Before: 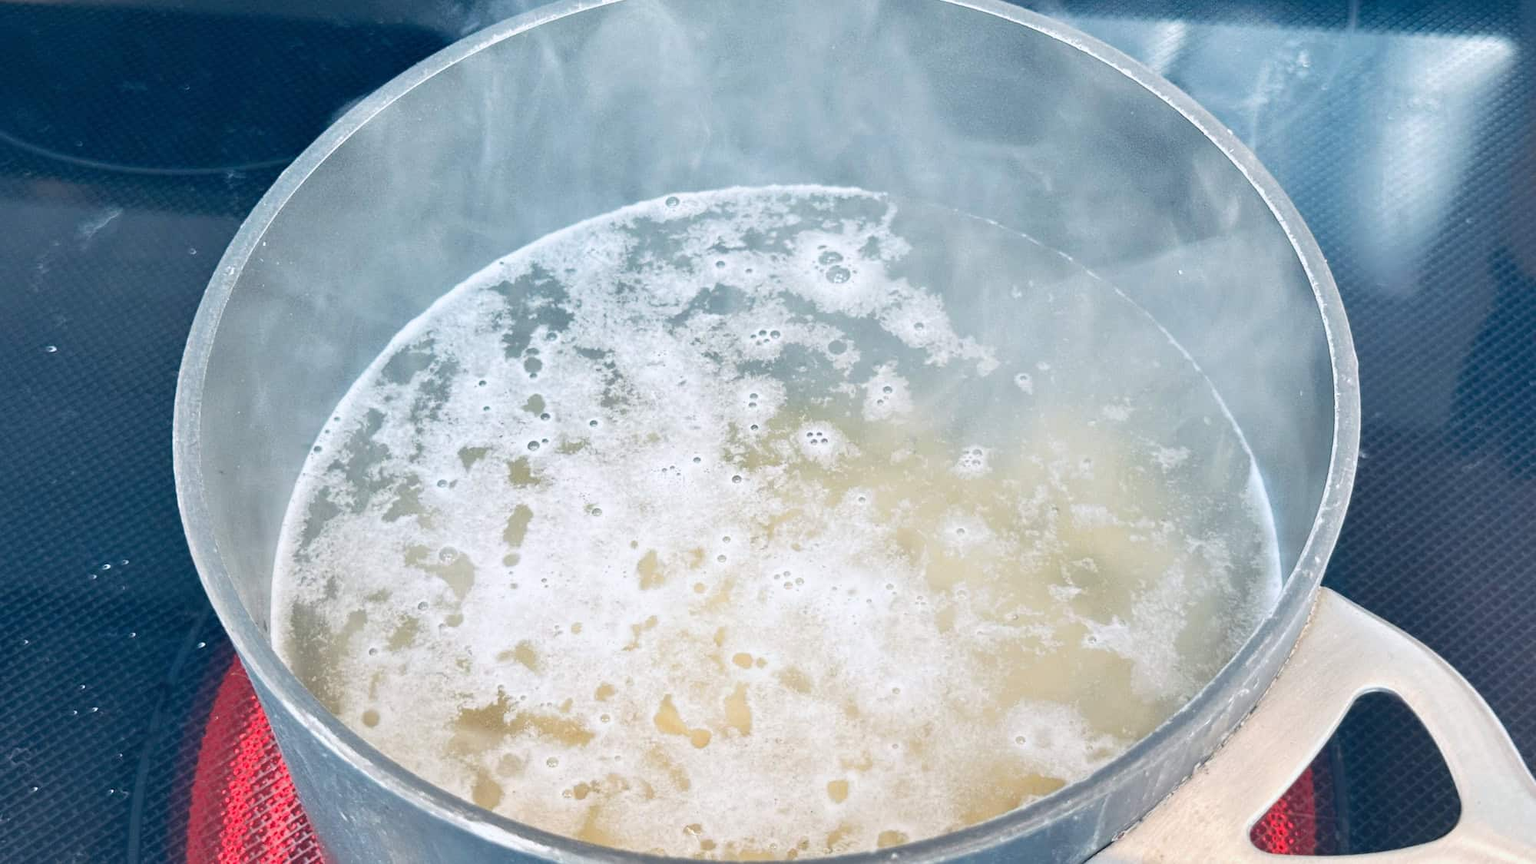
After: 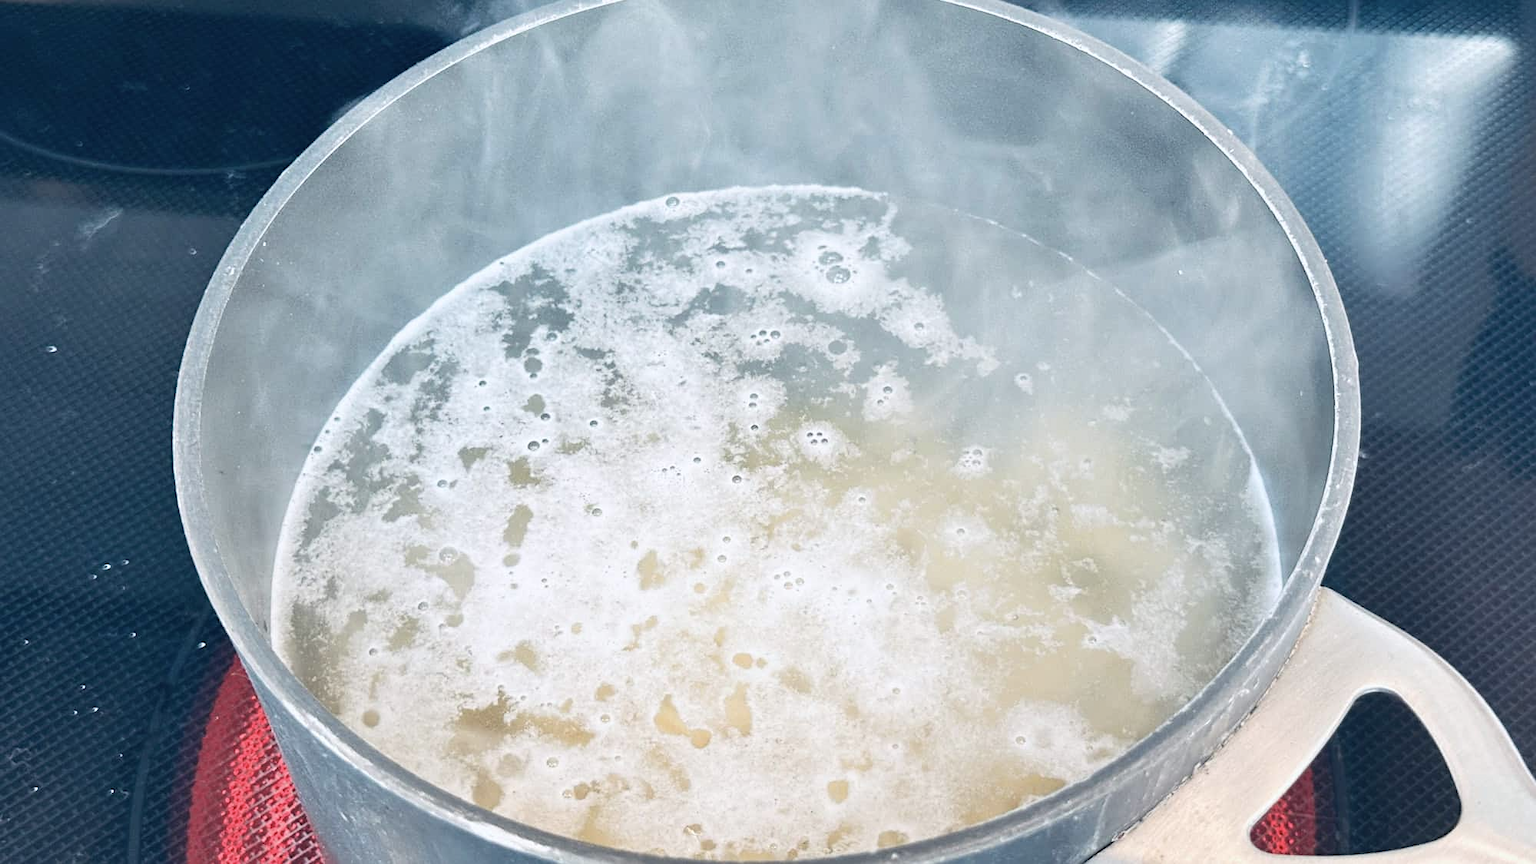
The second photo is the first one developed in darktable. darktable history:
contrast brightness saturation: contrast 0.111, saturation -0.167
sharpen: amount 0.201
